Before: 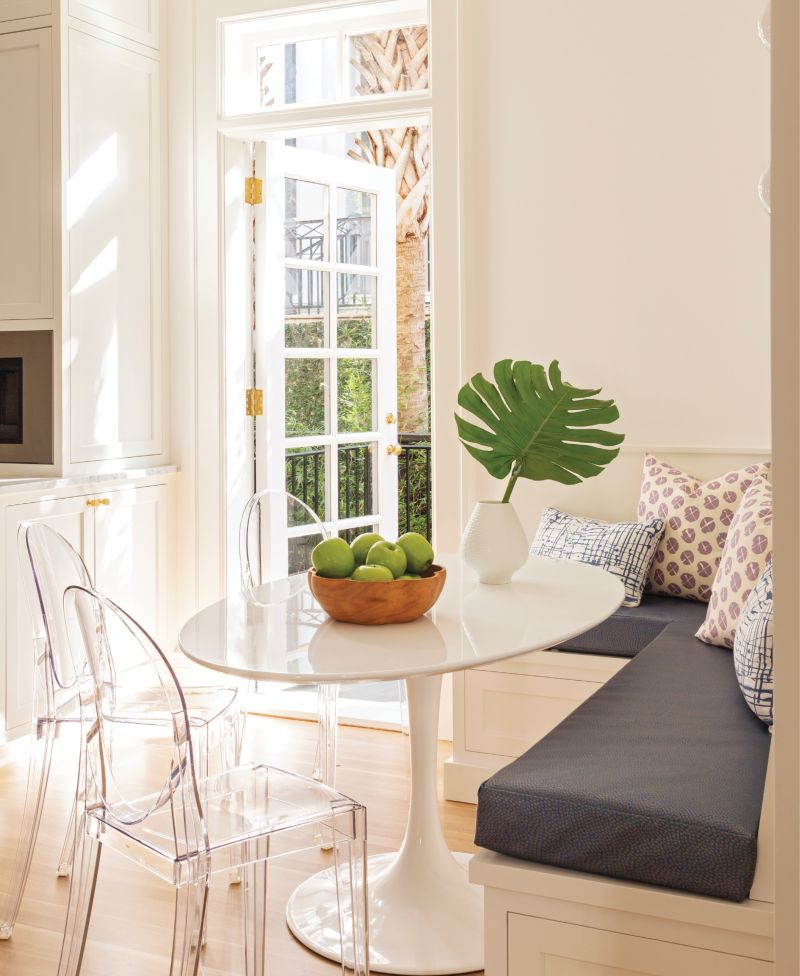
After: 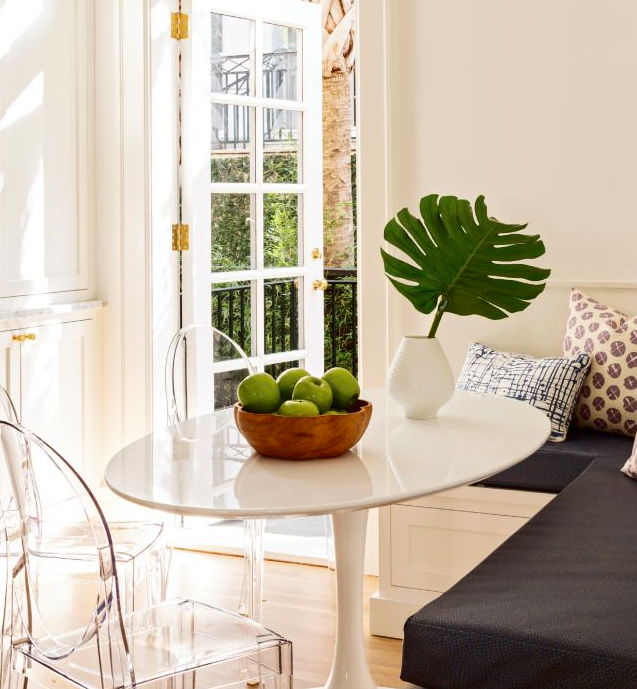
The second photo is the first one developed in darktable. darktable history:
crop: left 9.346%, top 16.929%, right 11.029%, bottom 12.376%
contrast brightness saturation: contrast 0.191, brightness -0.243, saturation 0.11
